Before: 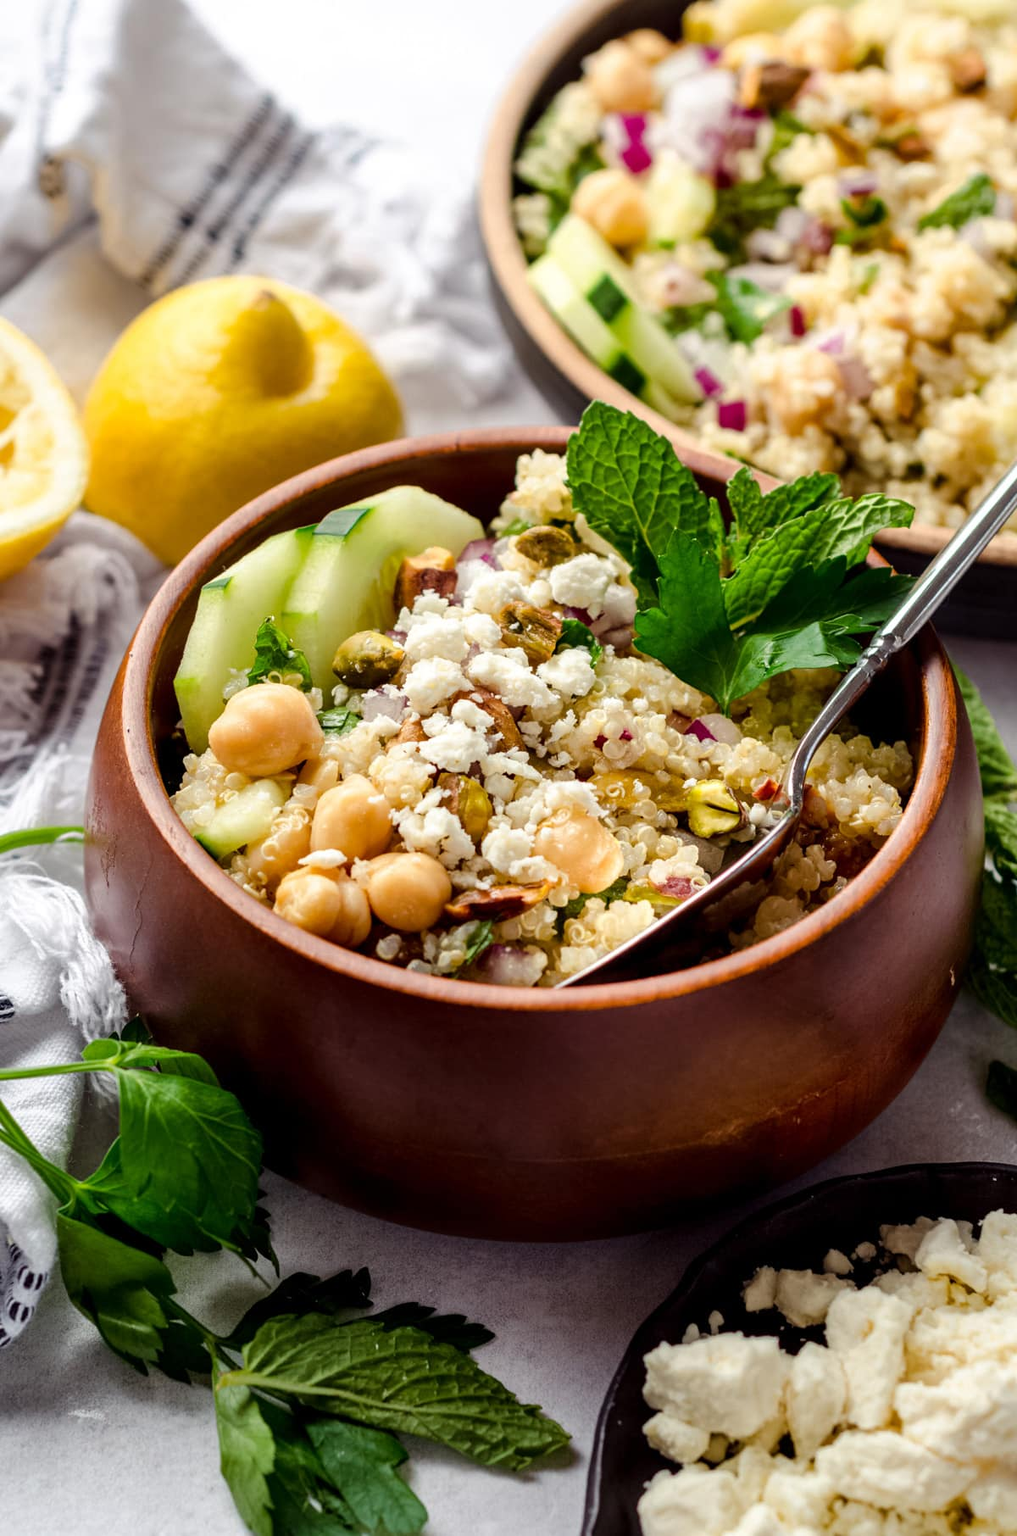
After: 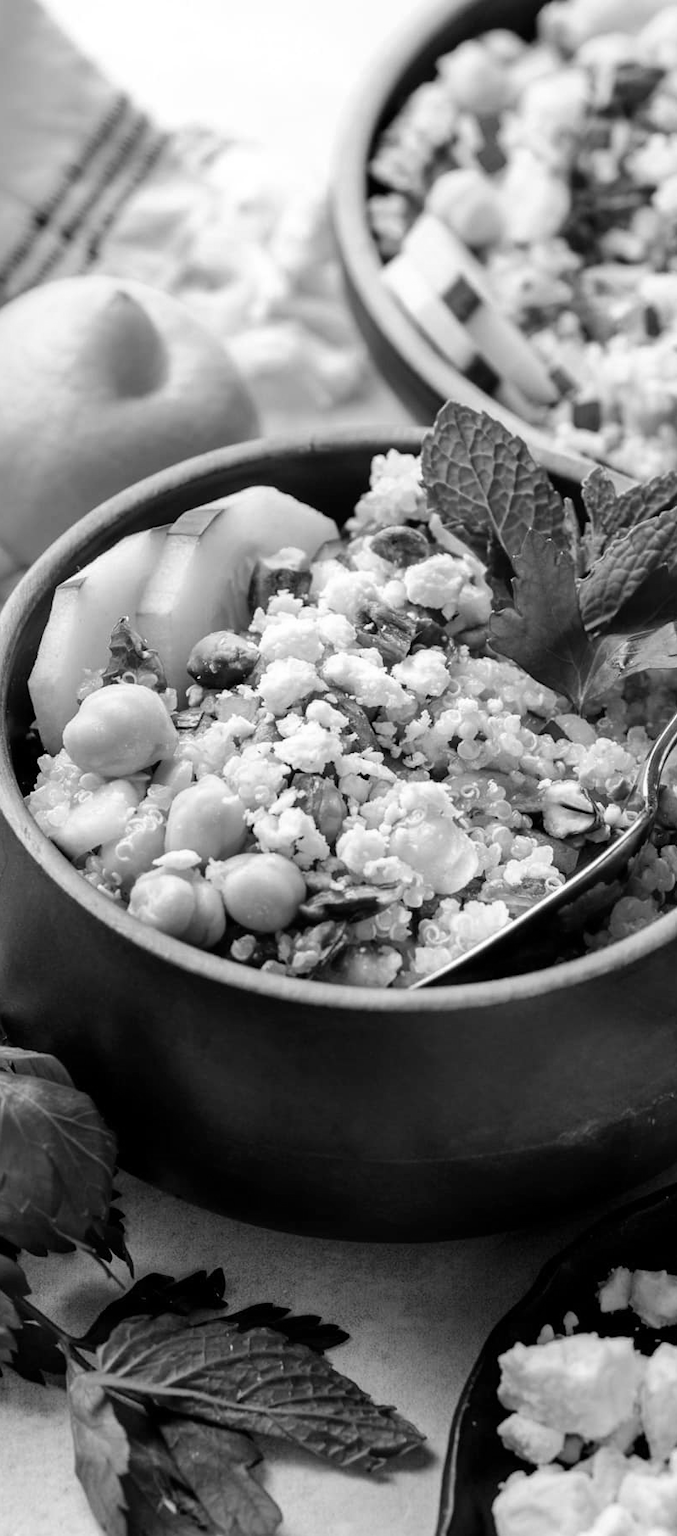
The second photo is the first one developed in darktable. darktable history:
monochrome: on, module defaults
crop and rotate: left 14.385%, right 18.948%
